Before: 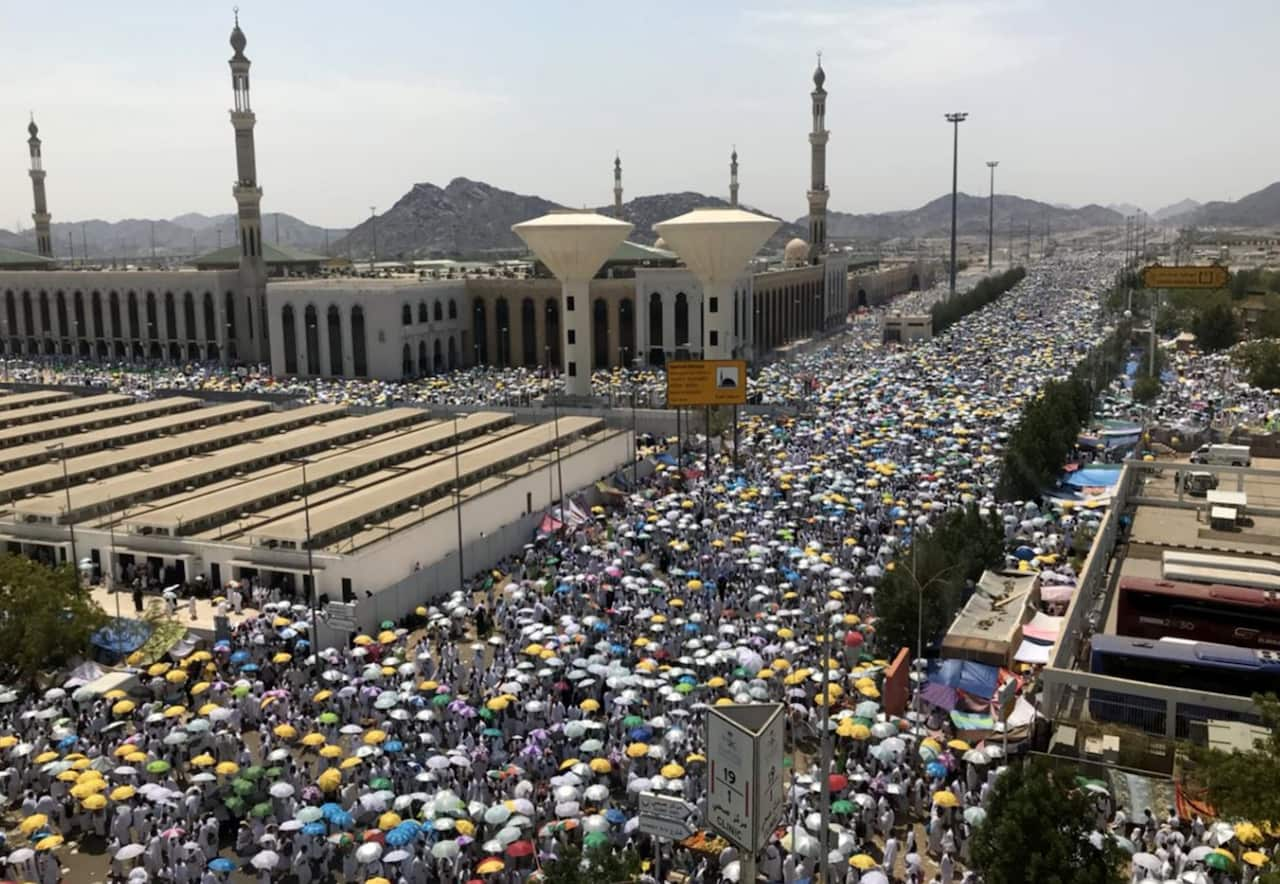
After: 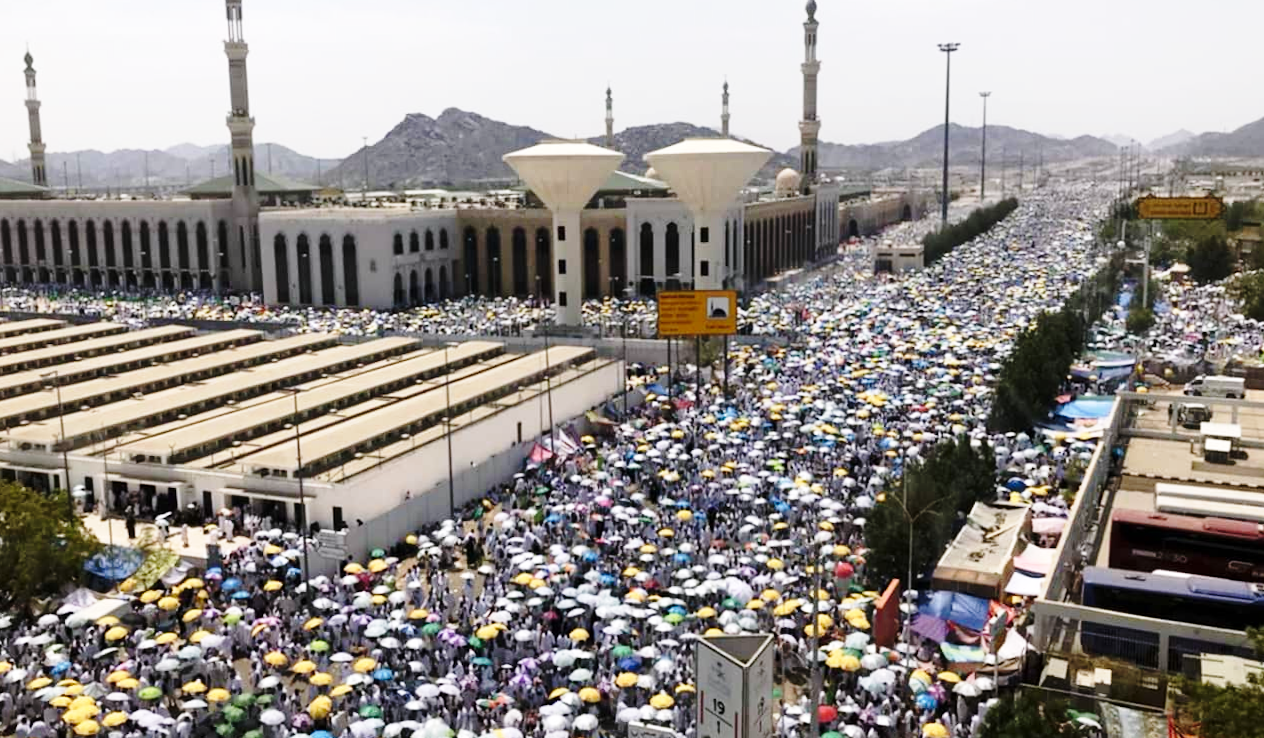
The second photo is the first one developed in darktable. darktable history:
base curve: curves: ch0 [(0, 0) (0.028, 0.03) (0.121, 0.232) (0.46, 0.748) (0.859, 0.968) (1, 1)], preserve colors none
white balance: red 1.009, blue 1.027
rotate and perspective: rotation 0.192°, lens shift (horizontal) -0.015, crop left 0.005, crop right 0.996, crop top 0.006, crop bottom 0.99
crop: top 7.625%, bottom 8.027%
